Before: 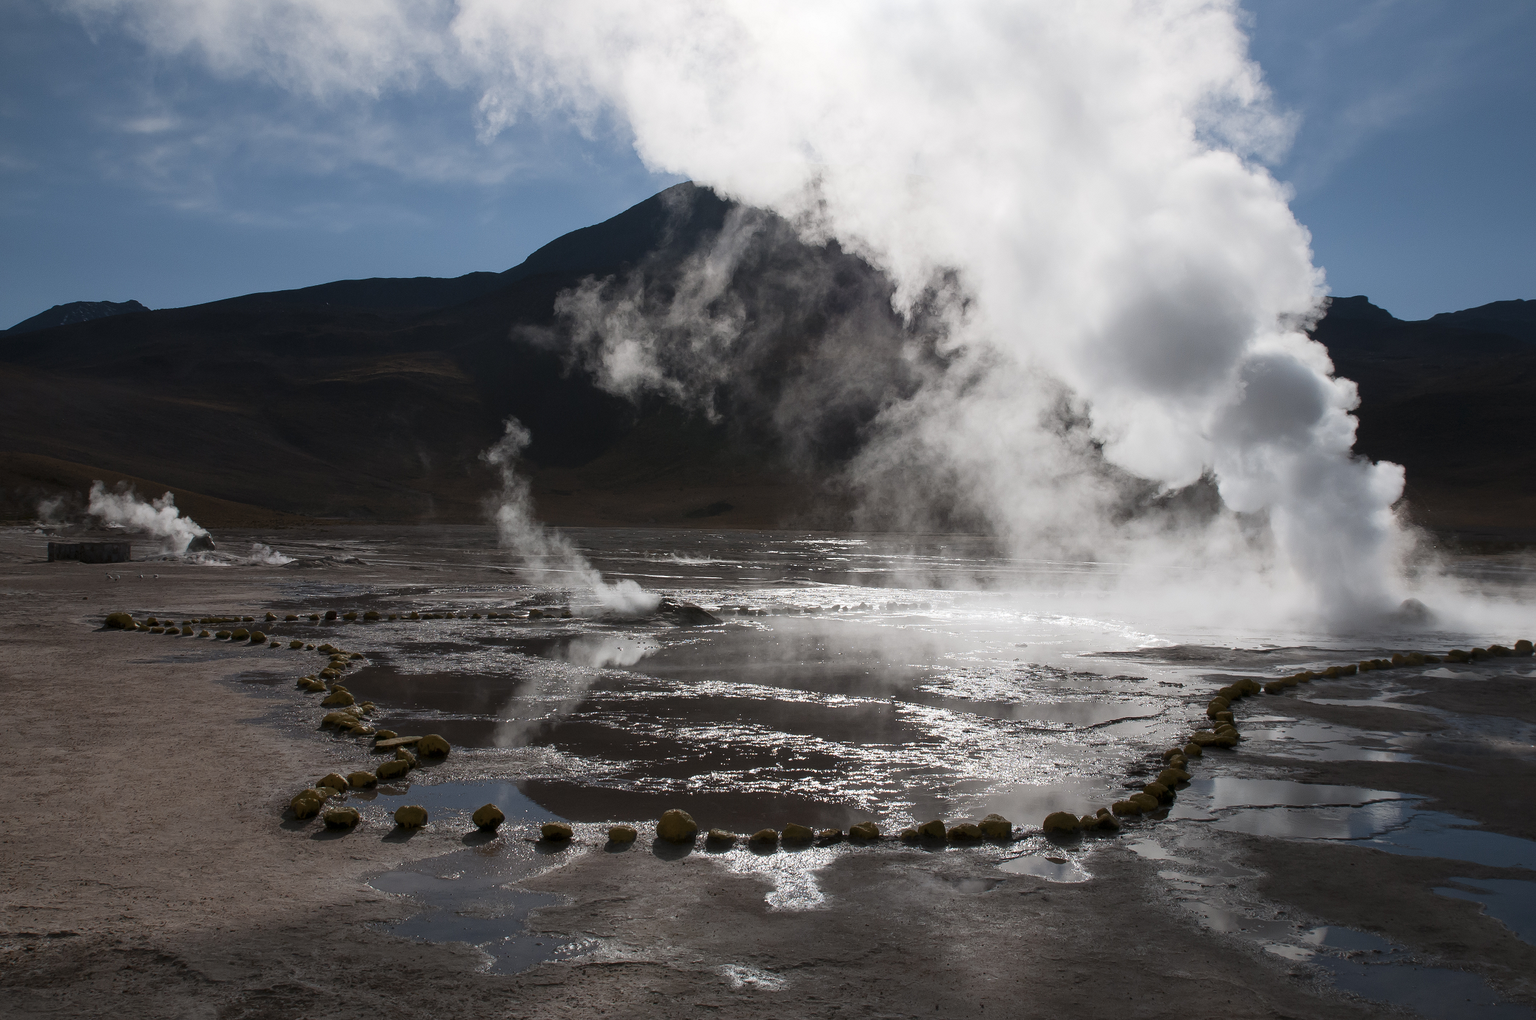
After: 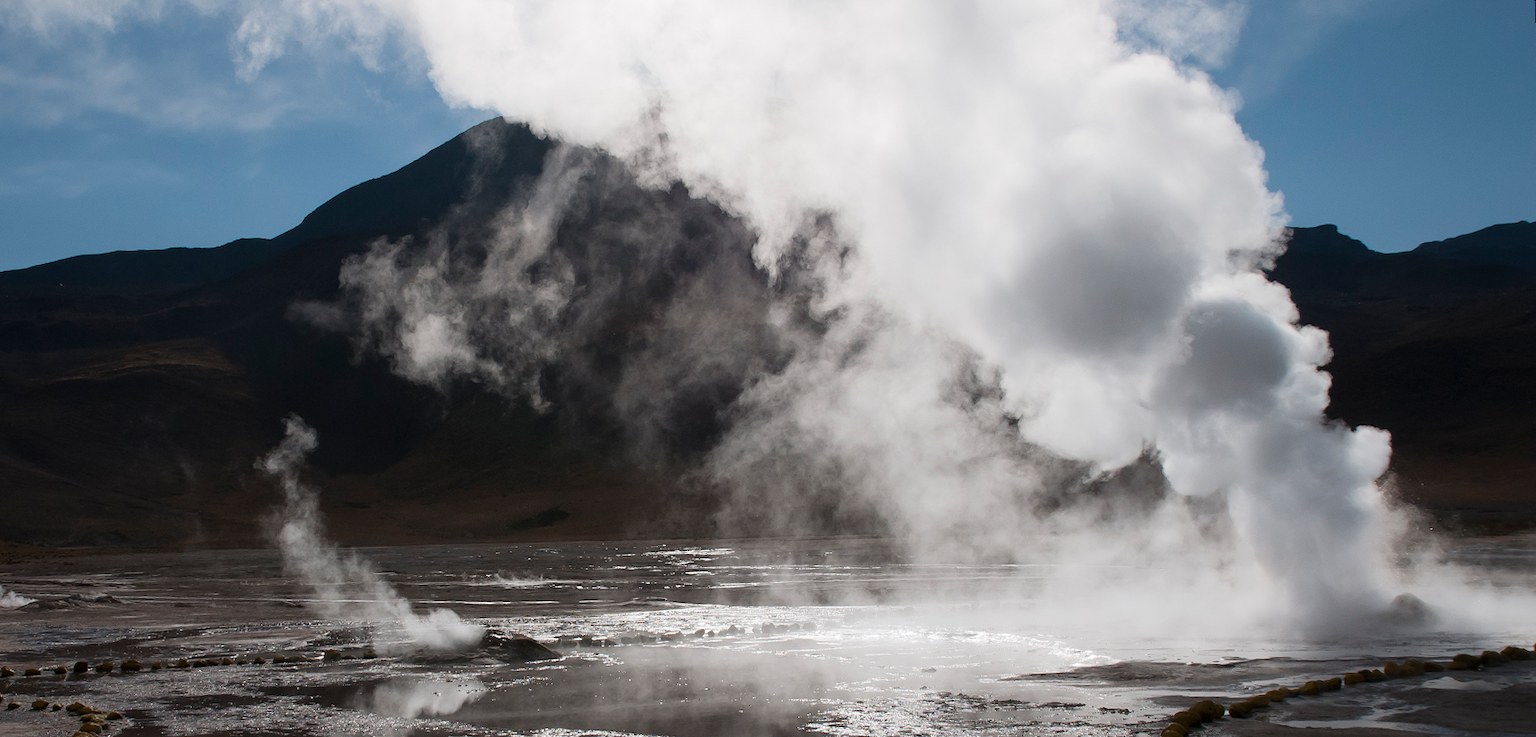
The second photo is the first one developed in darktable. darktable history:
crop: left 18.38%, top 11.092%, right 2.134%, bottom 33.217%
rotate and perspective: rotation -2.29°, automatic cropping off
